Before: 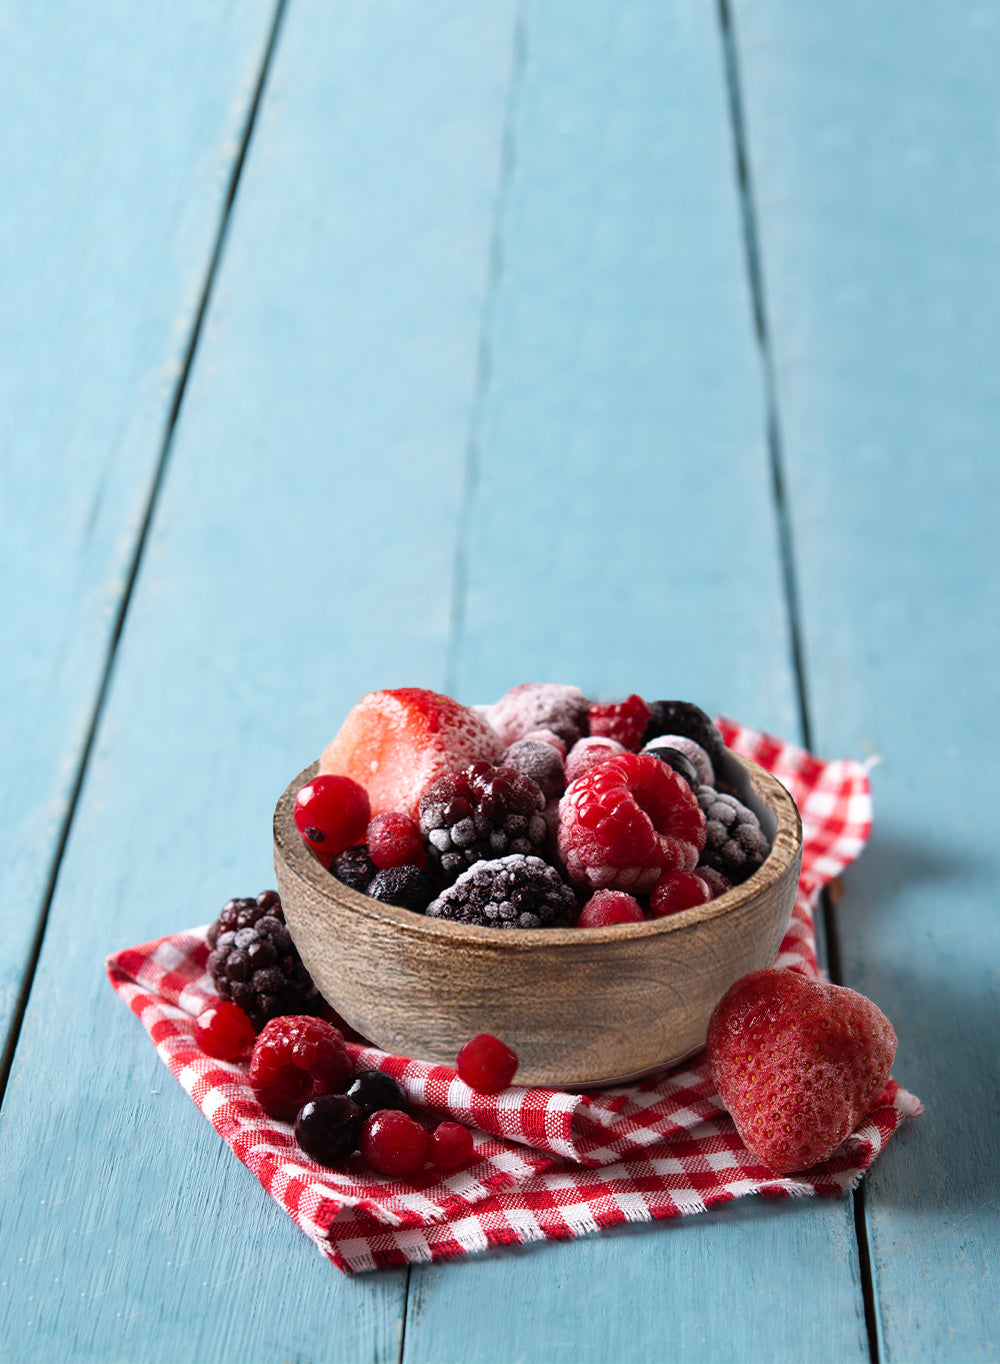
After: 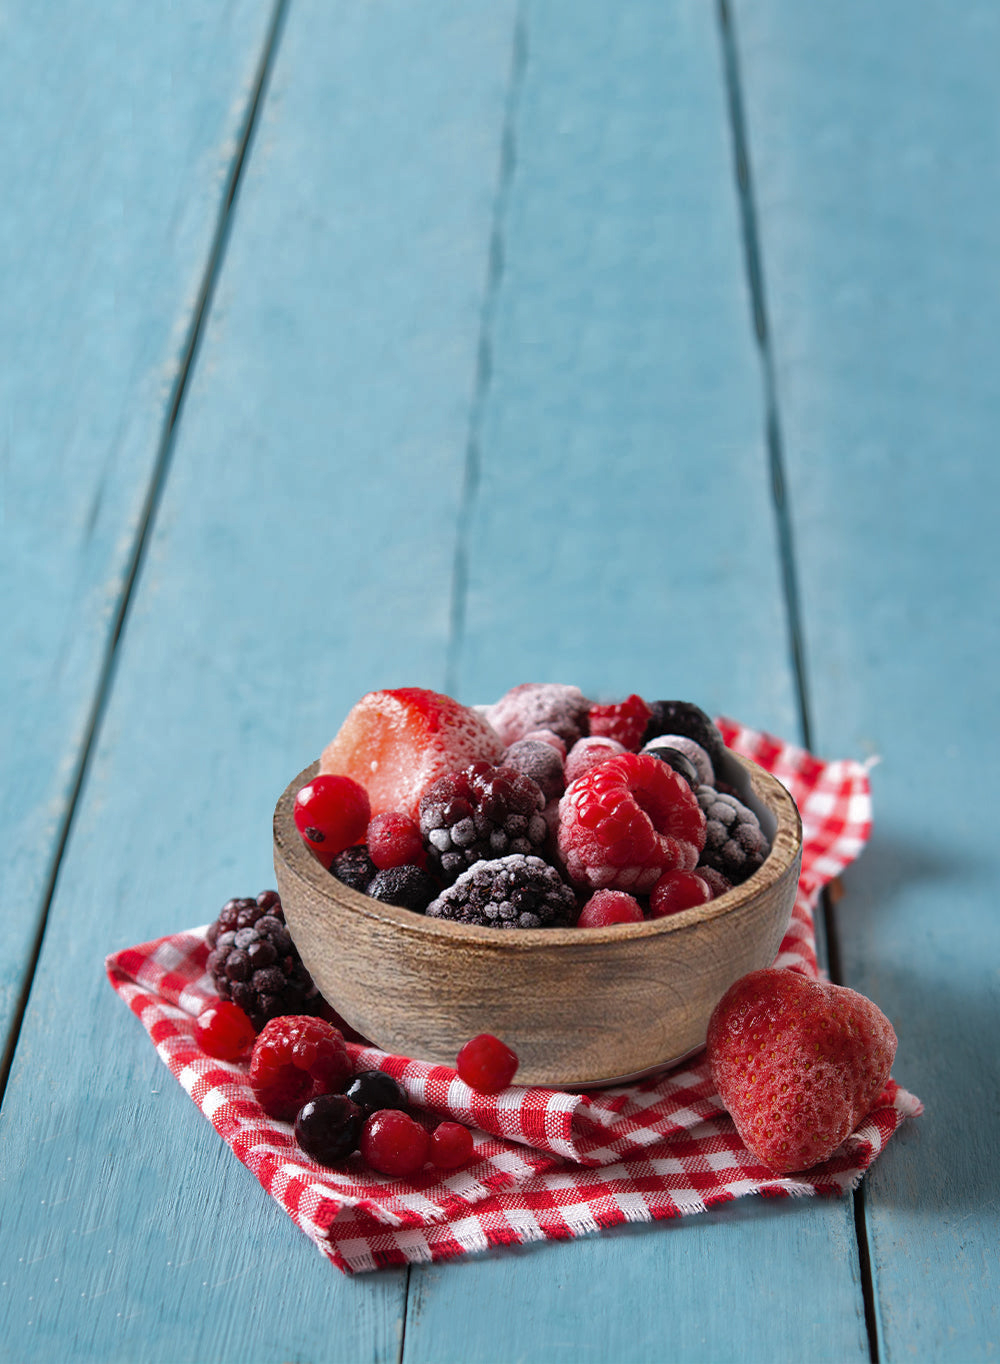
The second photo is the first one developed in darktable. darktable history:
shadows and highlights: shadows 39.86, highlights -60.03
